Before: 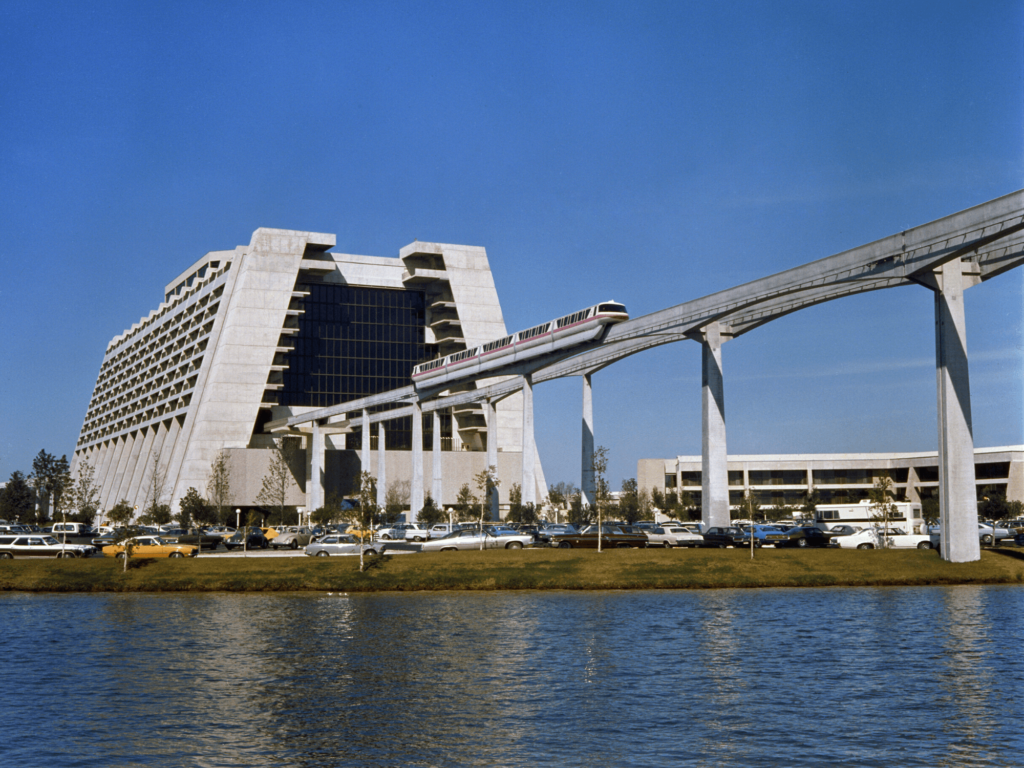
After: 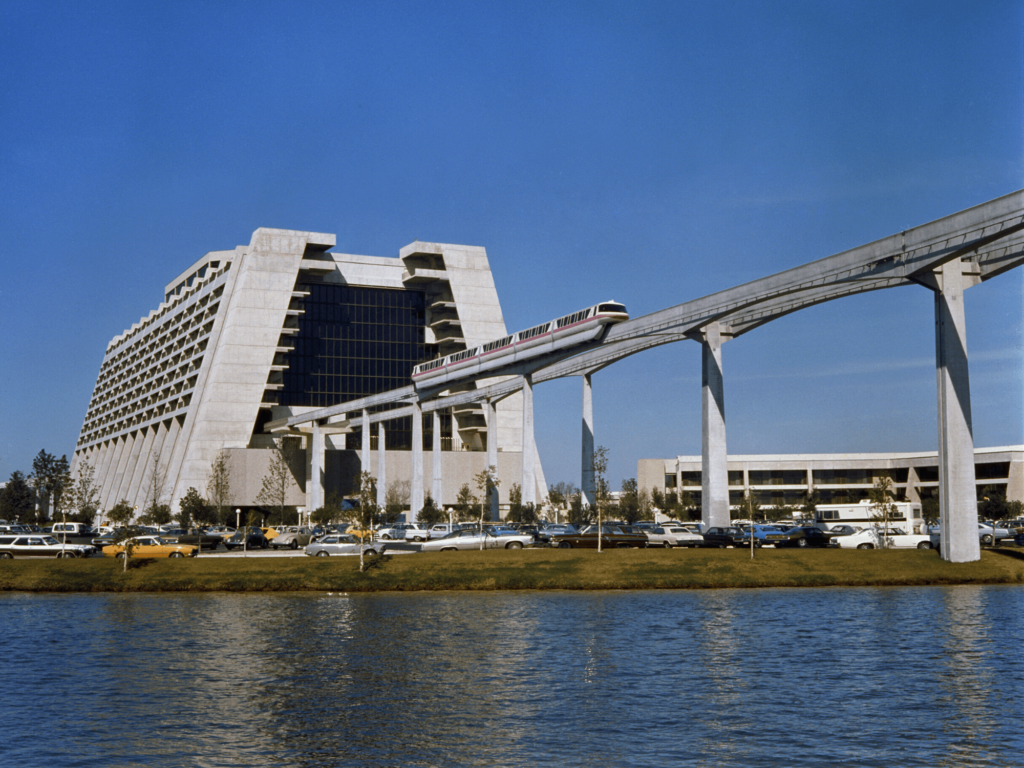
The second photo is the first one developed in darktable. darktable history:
exposure: exposure -0.149 EV, compensate exposure bias true, compensate highlight preservation false
shadows and highlights: shadows 22.58, highlights -48.53, soften with gaussian
